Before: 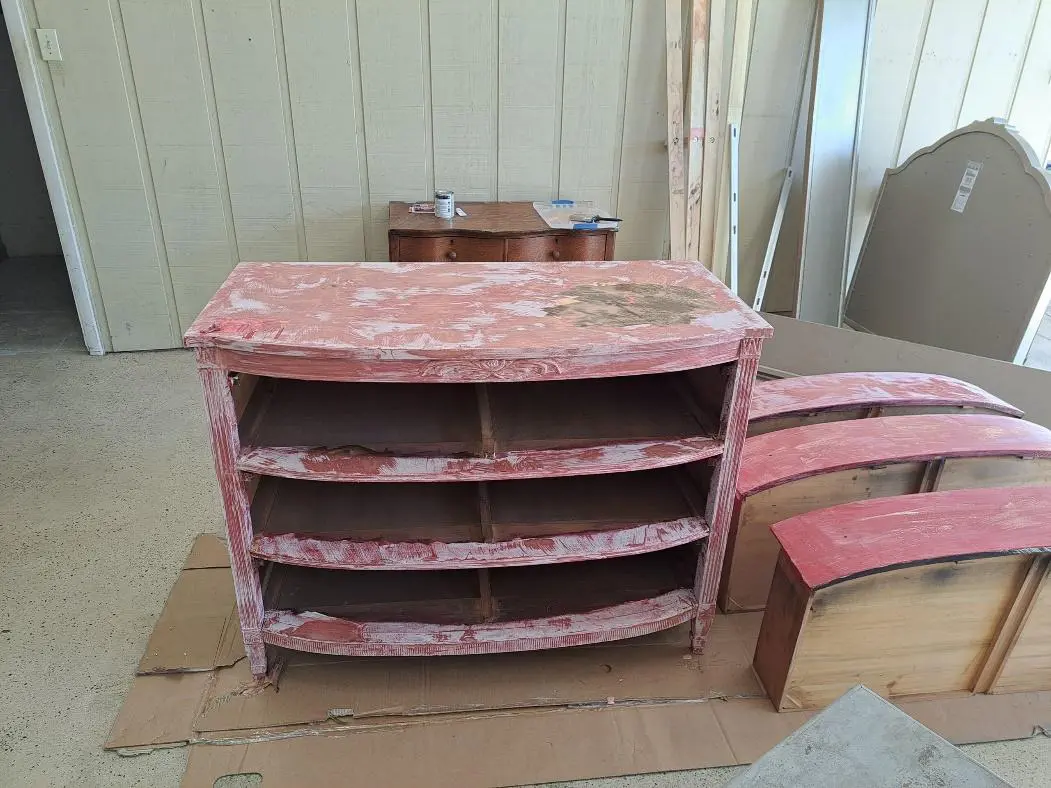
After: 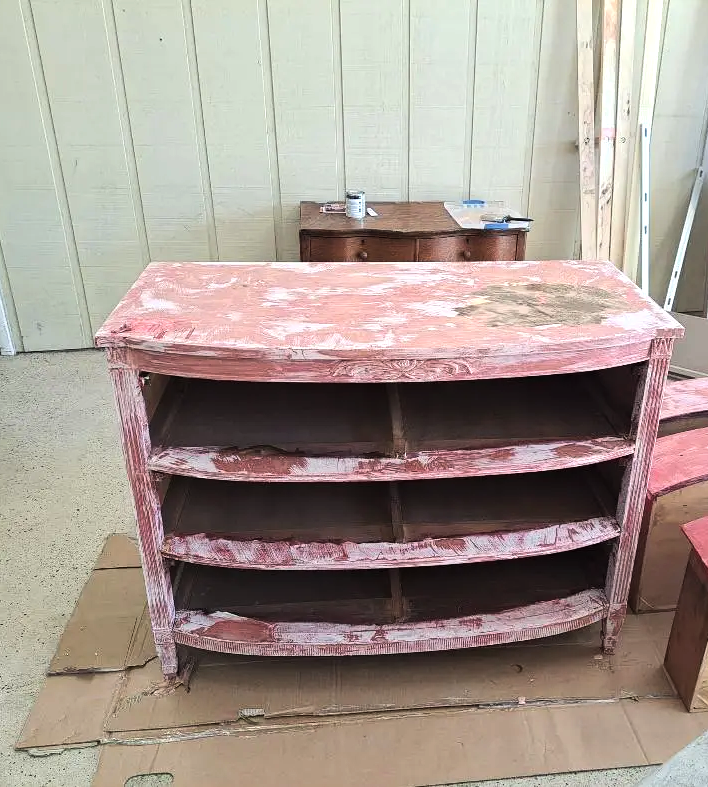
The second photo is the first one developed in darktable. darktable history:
contrast brightness saturation: contrast 0.048, brightness 0.068, saturation 0.009
tone equalizer: -8 EV -0.72 EV, -7 EV -0.73 EV, -6 EV -0.58 EV, -5 EV -0.421 EV, -3 EV 0.374 EV, -2 EV 0.6 EV, -1 EV 0.678 EV, +0 EV 0.748 EV, edges refinement/feathering 500, mask exposure compensation -1.57 EV, preserve details no
crop and rotate: left 8.547%, right 24.025%
